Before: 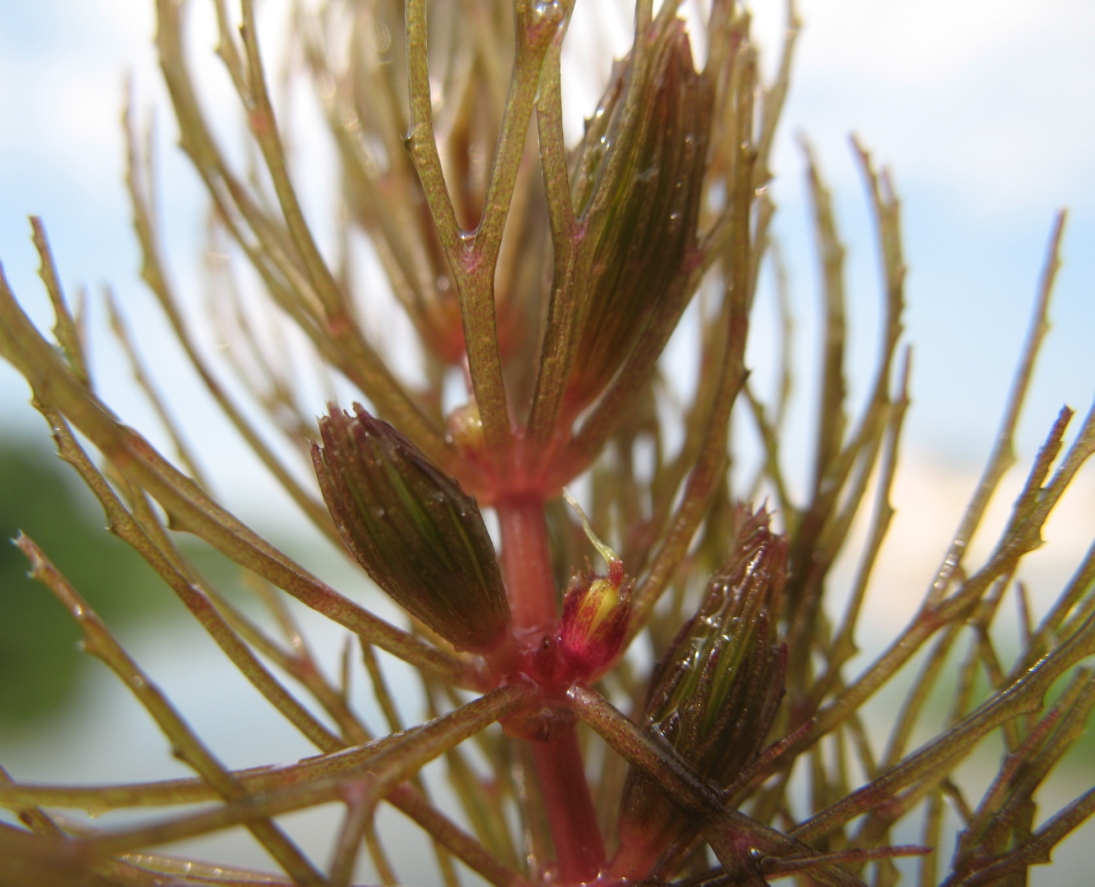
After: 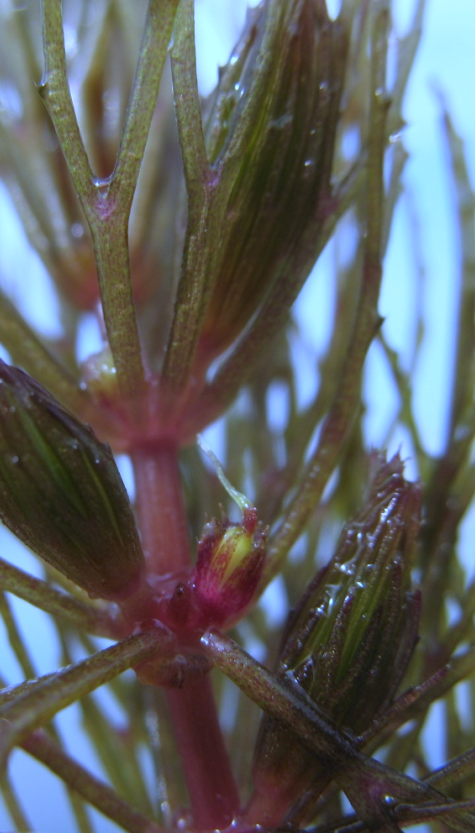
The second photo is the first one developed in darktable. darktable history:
crop: left 33.452%, top 6.025%, right 23.155%
white balance: red 0.766, blue 1.537
